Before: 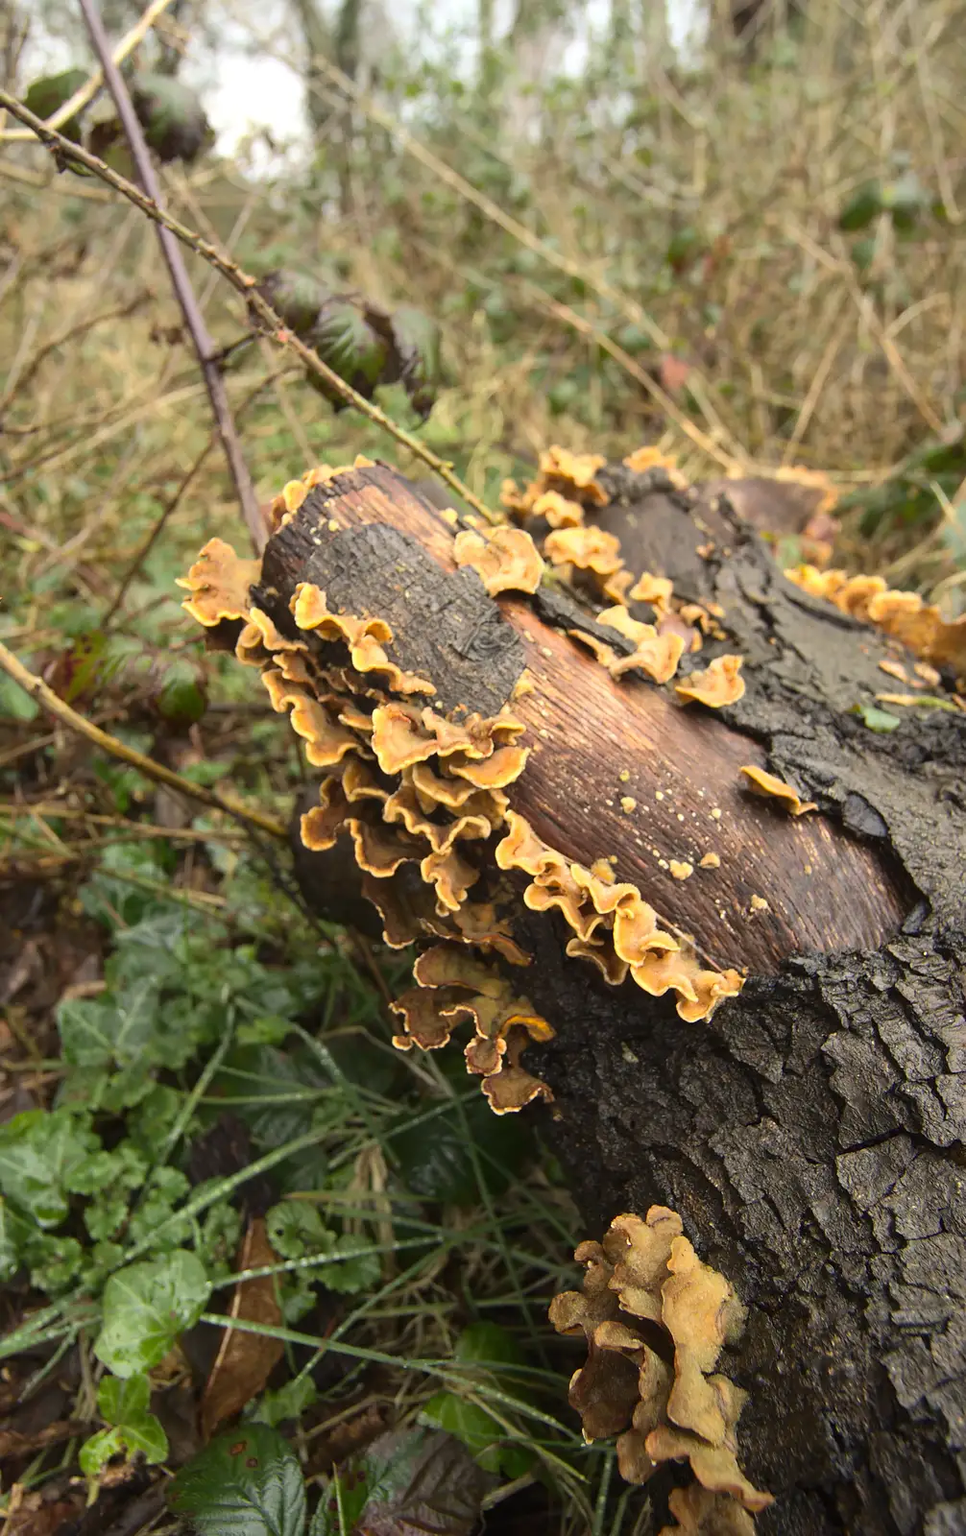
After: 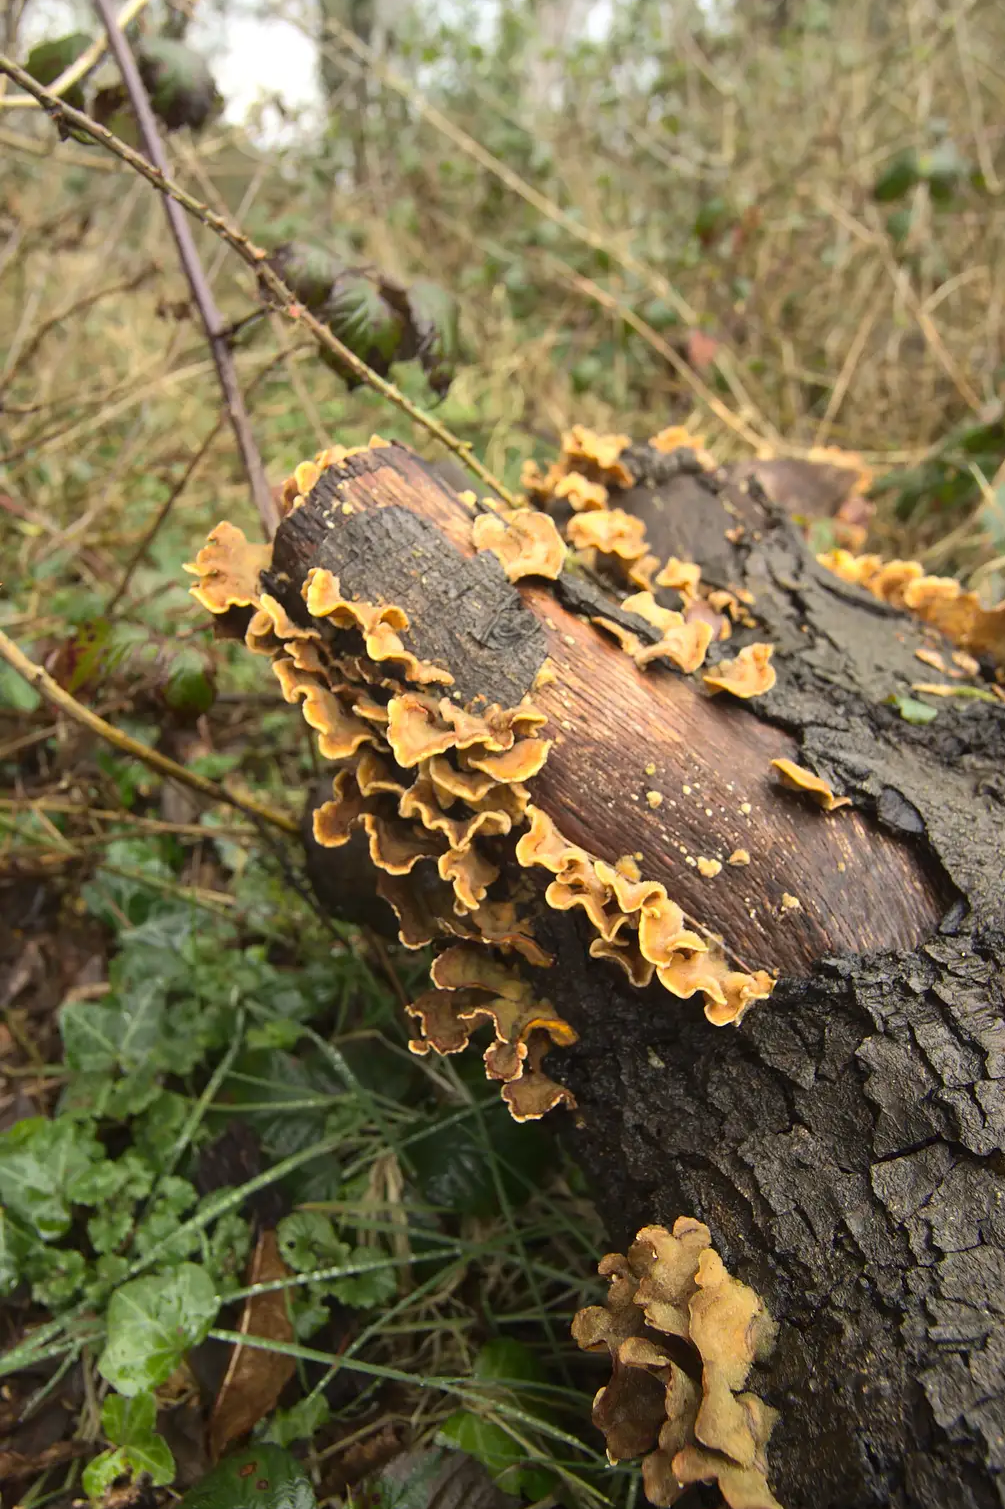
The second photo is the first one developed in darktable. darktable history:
crop and rotate: top 2.465%, bottom 3.207%
